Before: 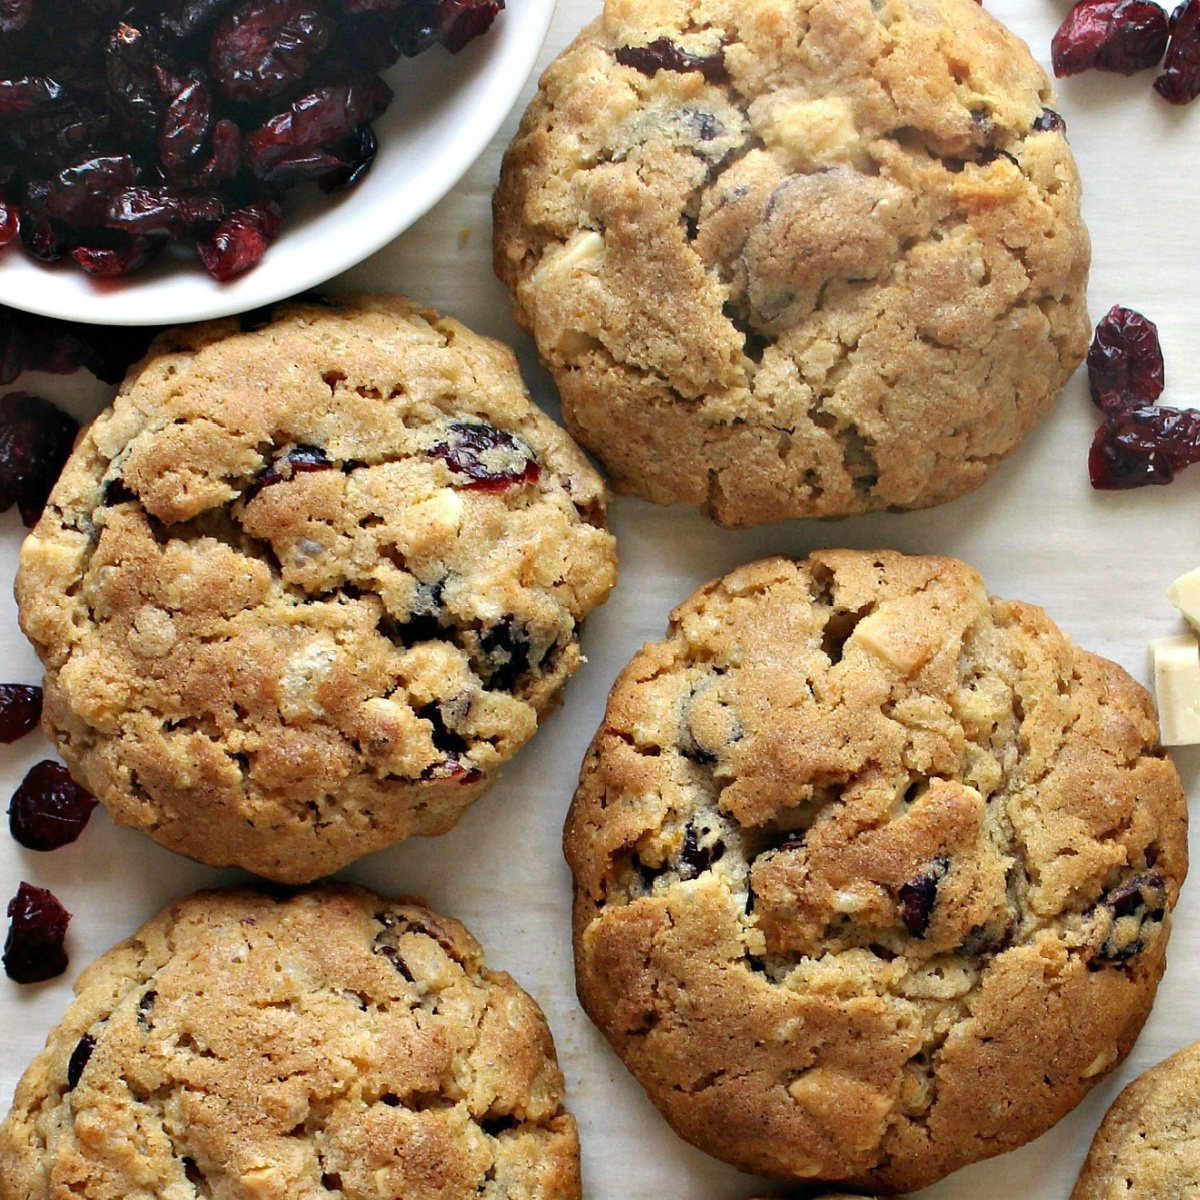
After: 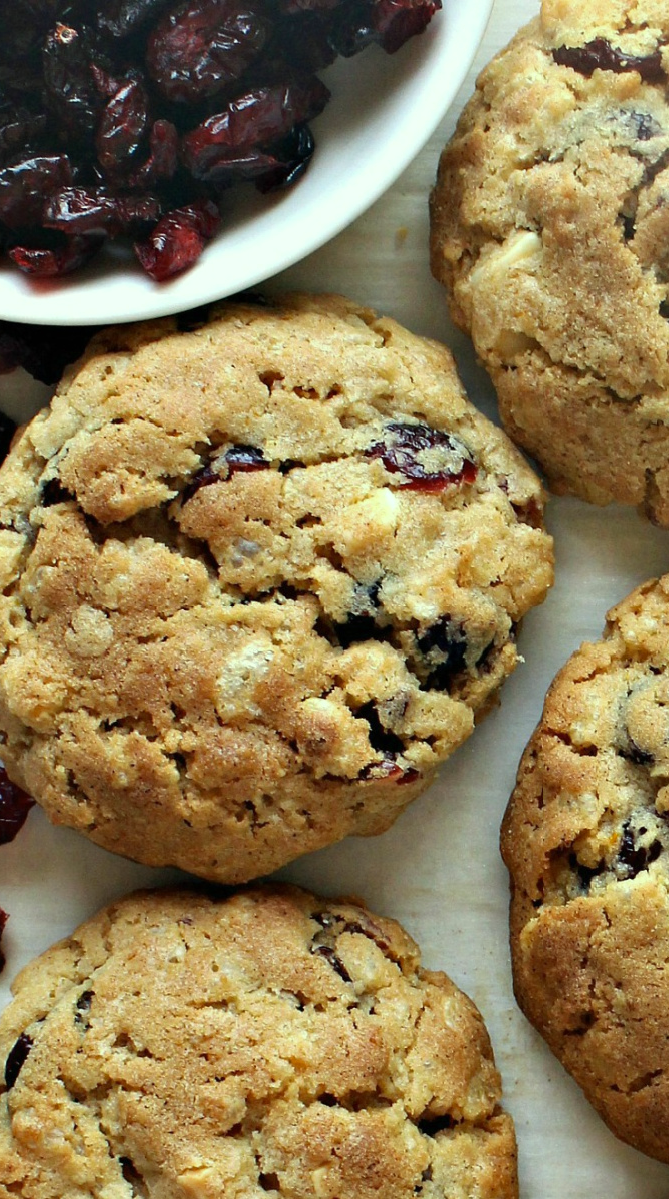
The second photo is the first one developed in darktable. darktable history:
color correction: highlights a* -8.24, highlights b* 3.7
crop: left 5.277%, right 38.962%
